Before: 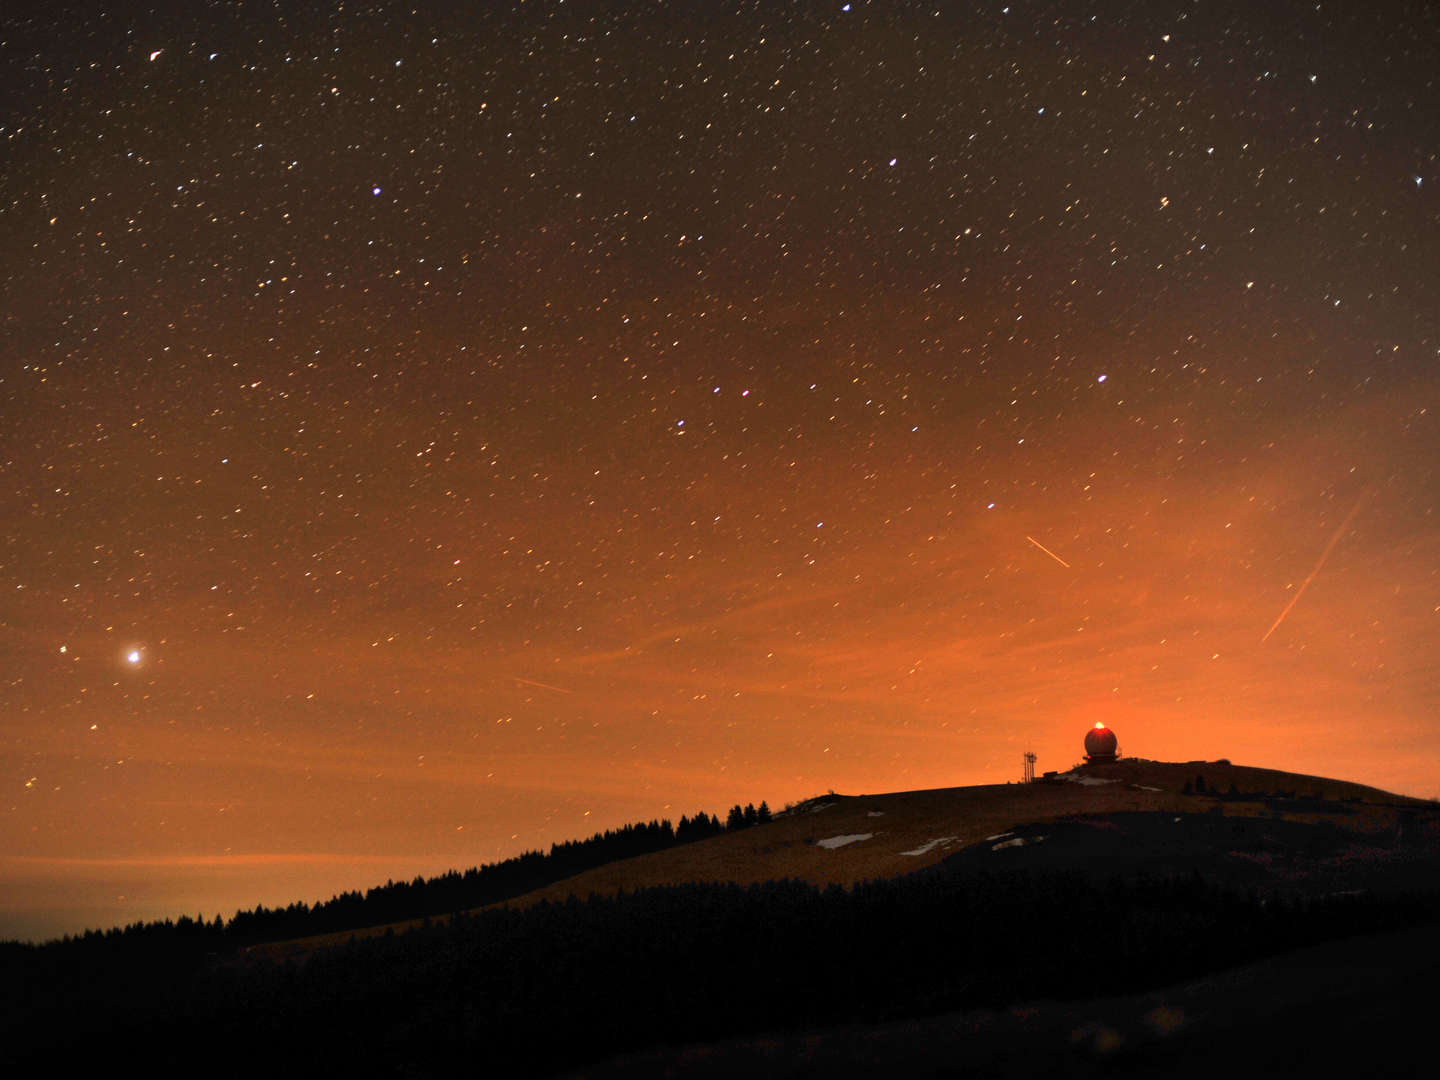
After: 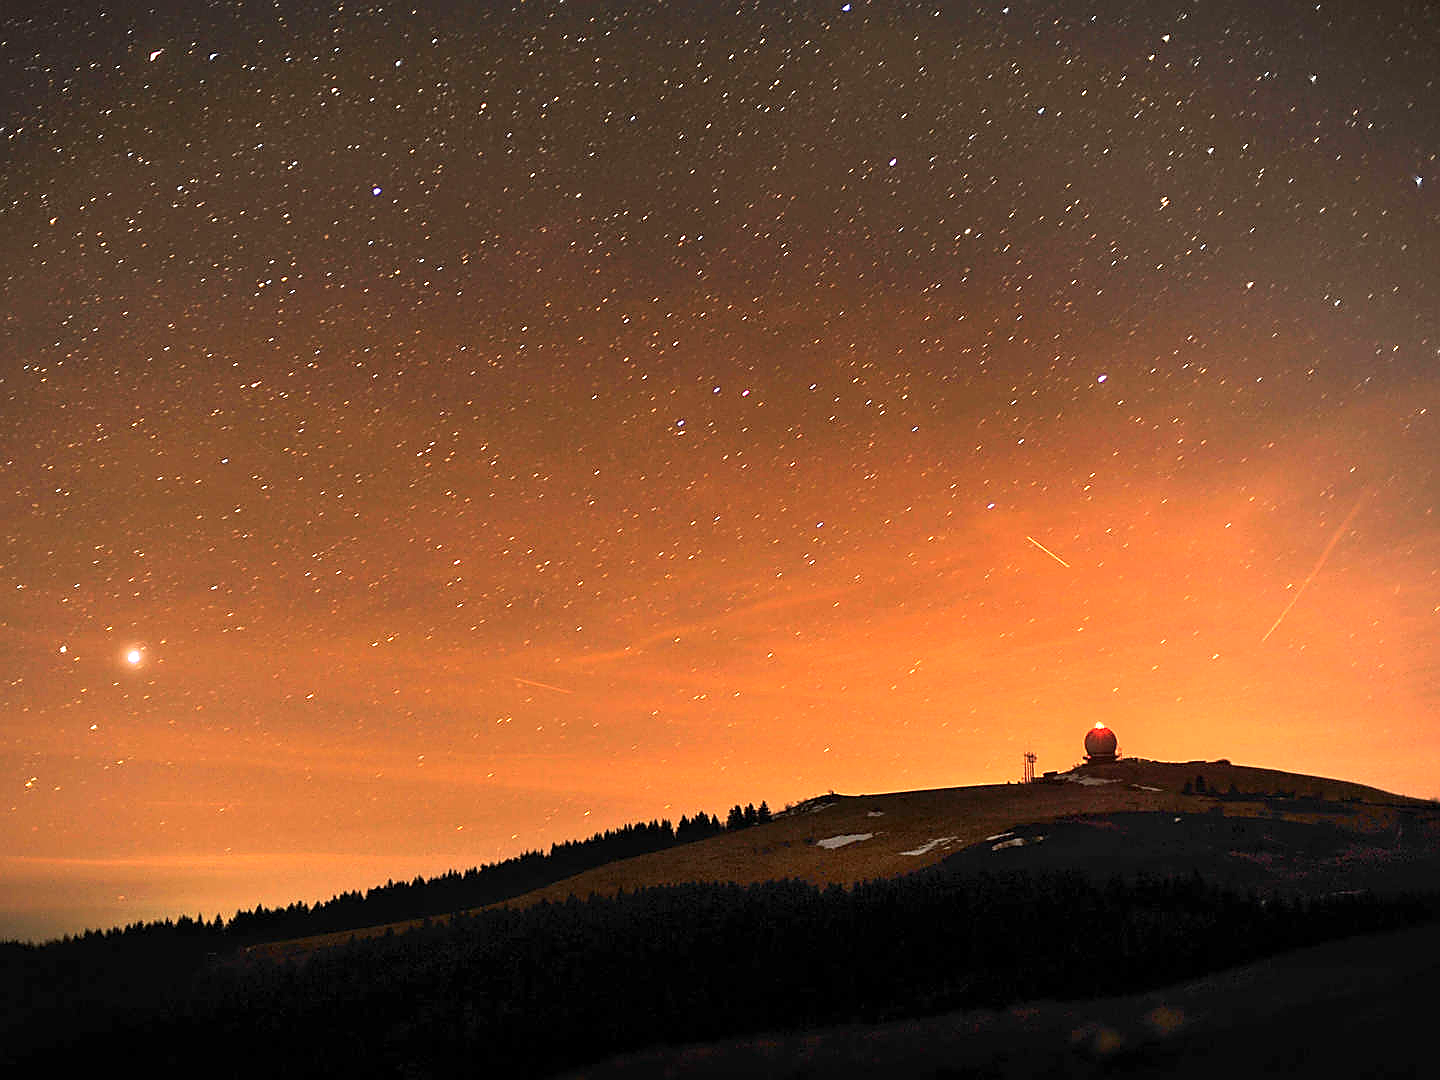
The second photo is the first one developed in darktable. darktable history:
exposure: exposure 1 EV, compensate highlight preservation false
sharpen: radius 1.4, amount 1.25, threshold 0.7
